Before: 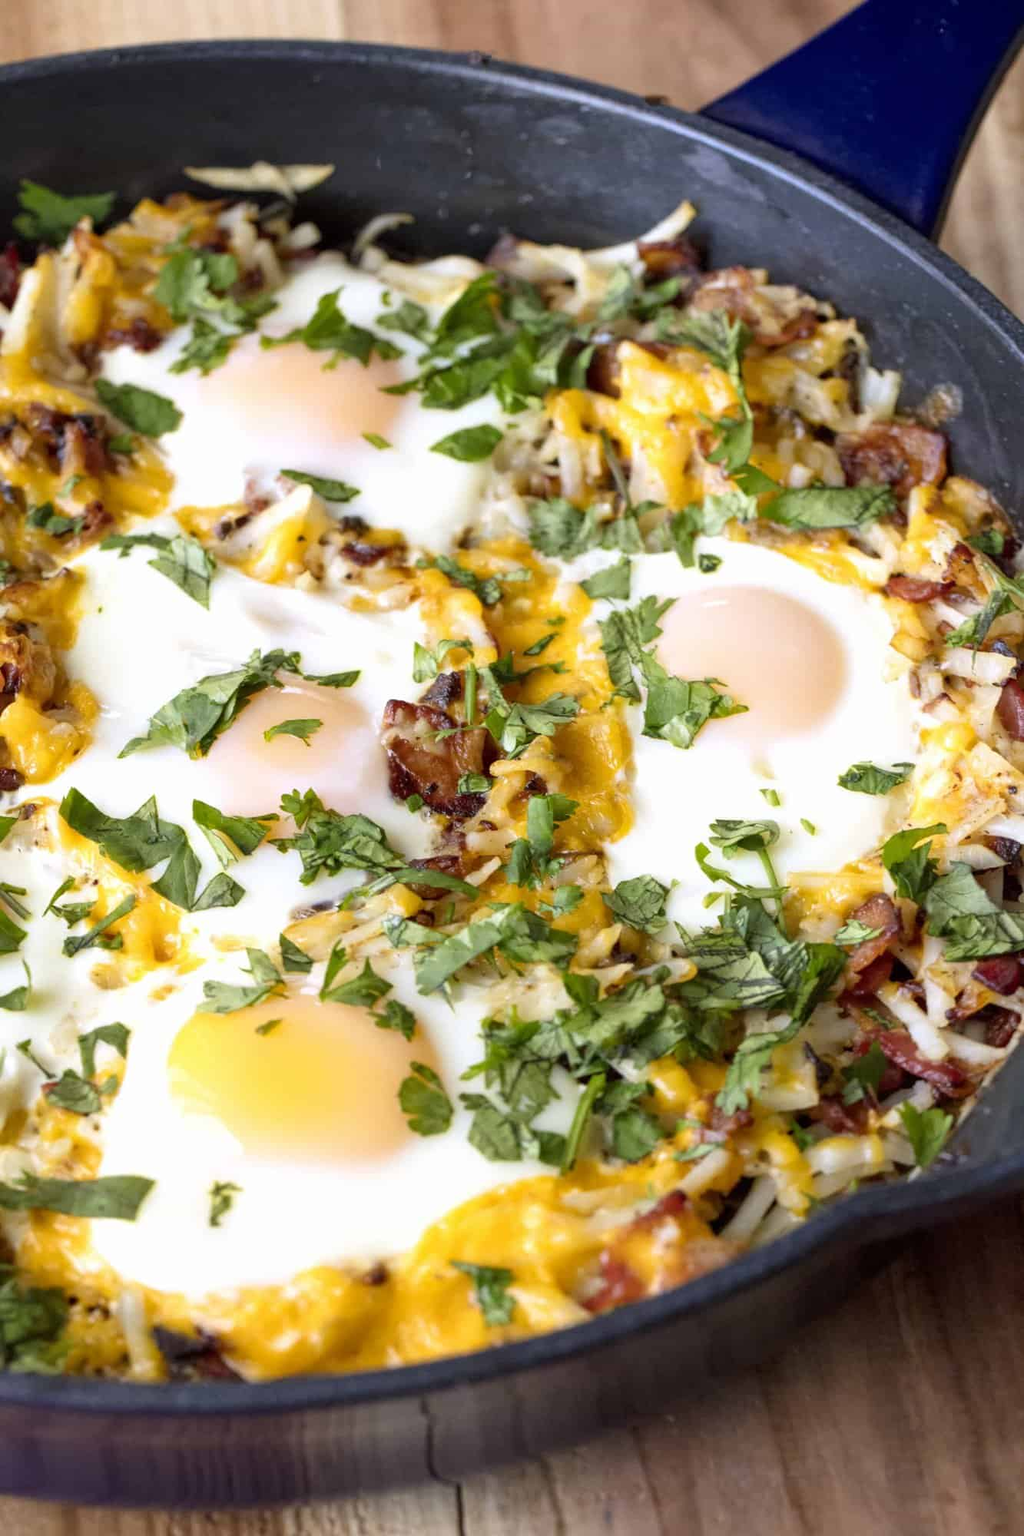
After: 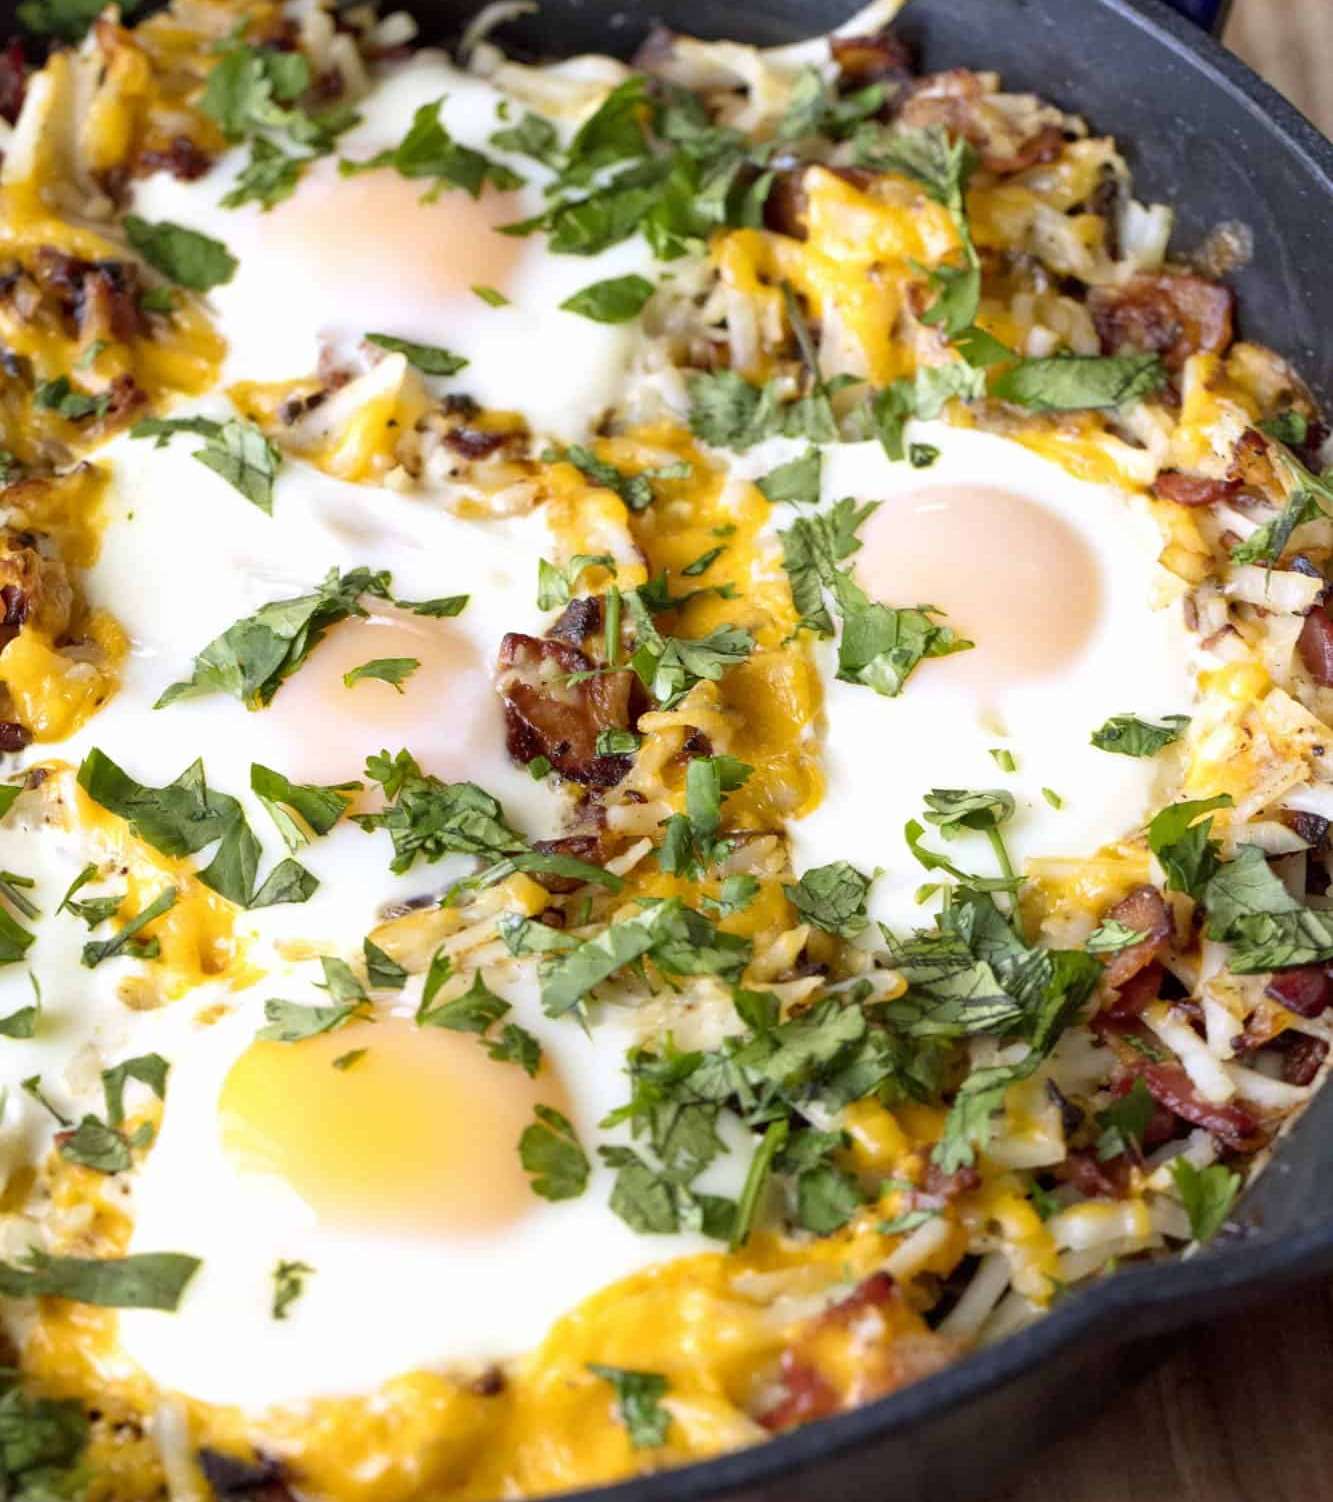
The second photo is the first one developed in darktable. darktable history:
exposure: compensate highlight preservation false
crop: top 13.903%, bottom 10.953%
